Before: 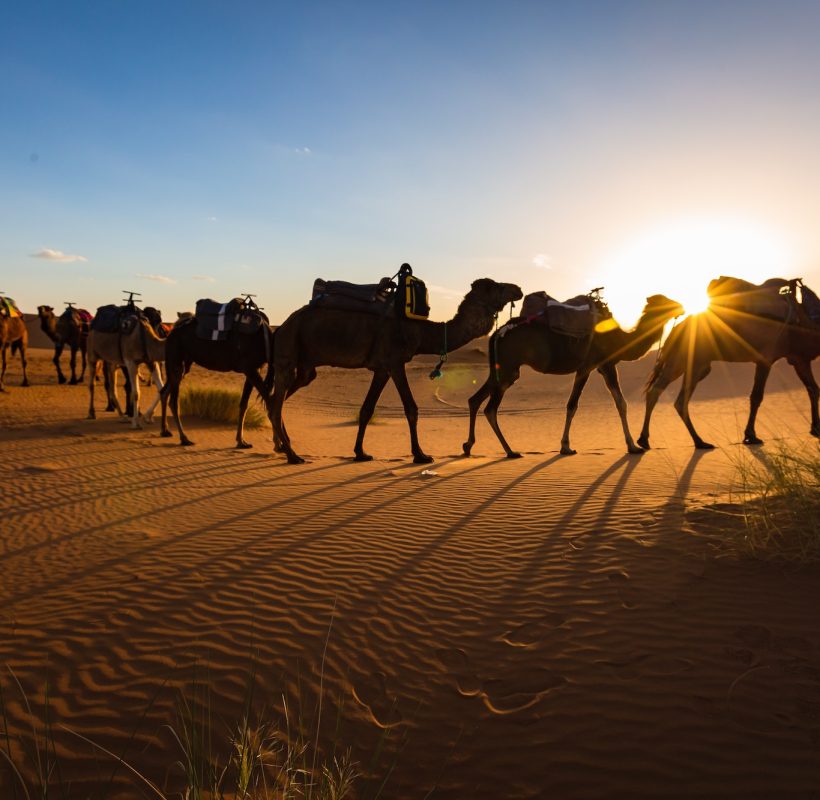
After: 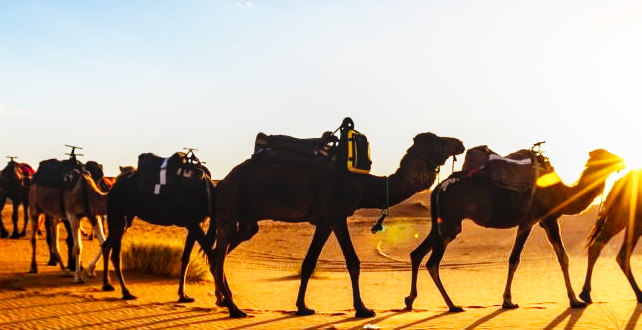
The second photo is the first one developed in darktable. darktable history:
local contrast: on, module defaults
crop: left 7.117%, top 18.355%, right 14.511%, bottom 40.301%
base curve: curves: ch0 [(0, 0) (0.007, 0.004) (0.027, 0.03) (0.046, 0.07) (0.207, 0.54) (0.442, 0.872) (0.673, 0.972) (1, 1)], preserve colors none
